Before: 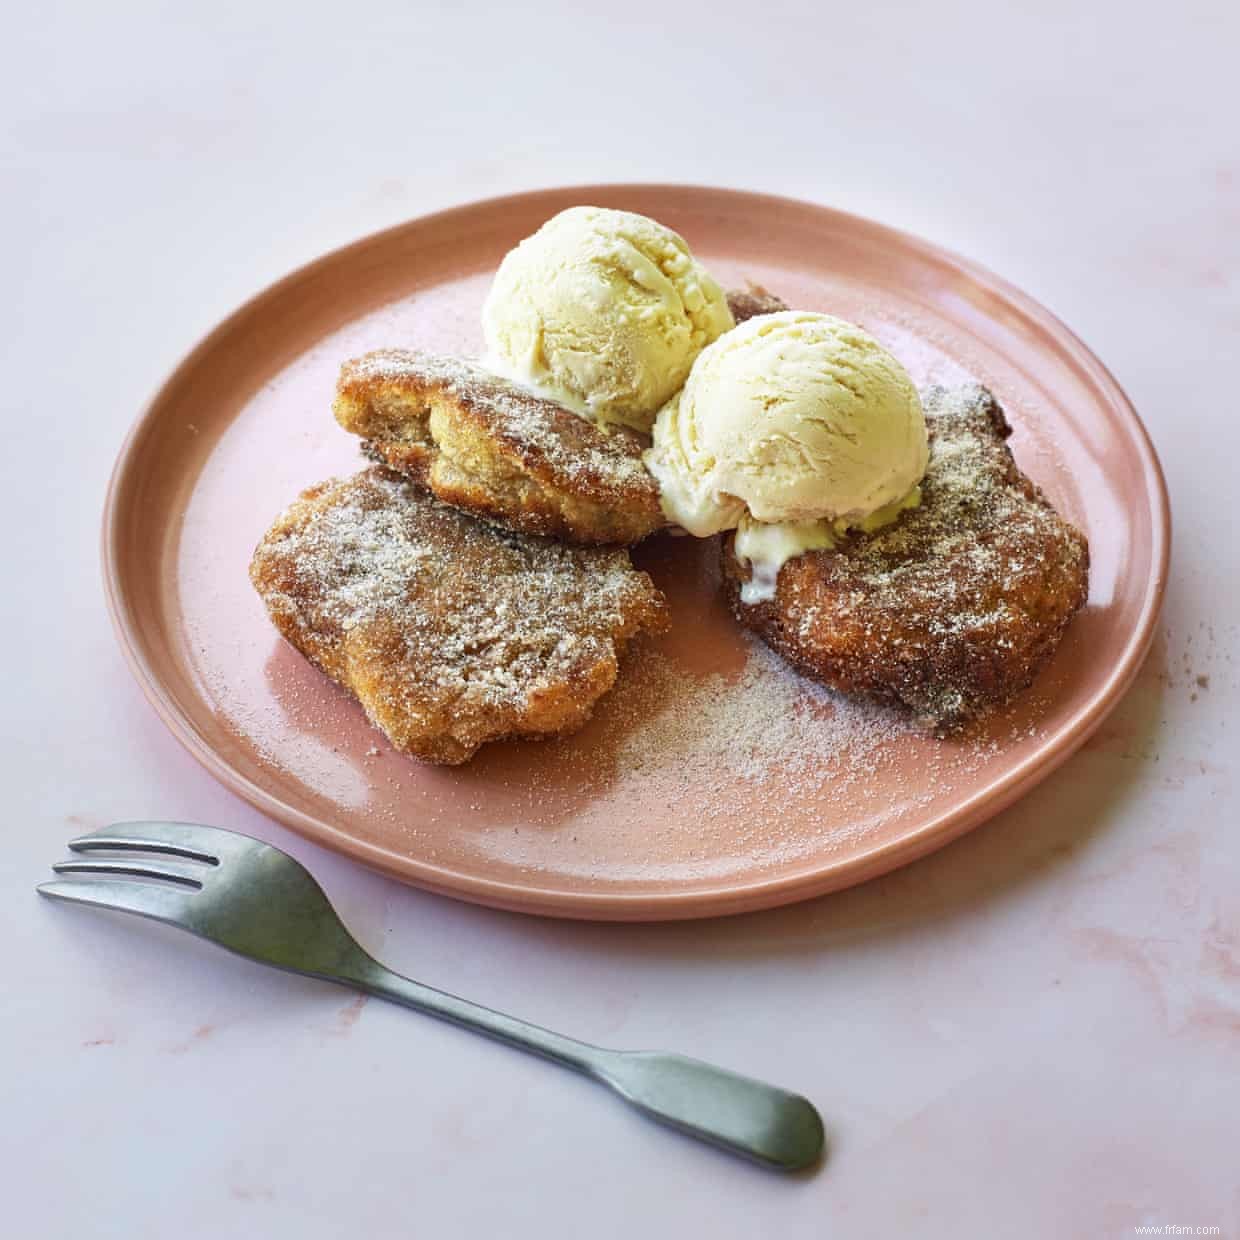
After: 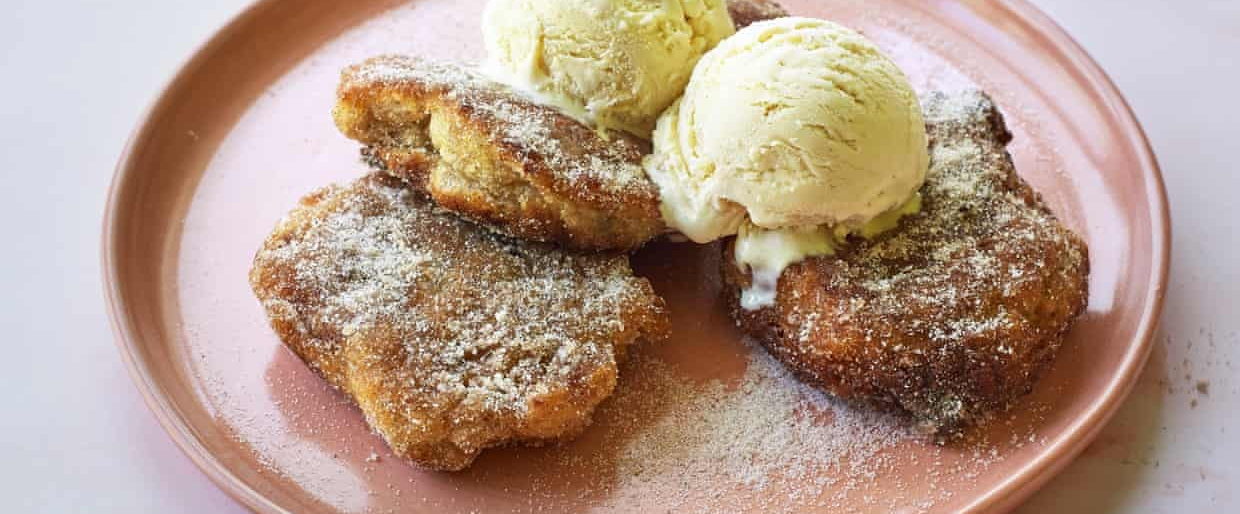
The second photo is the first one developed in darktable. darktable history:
crop and rotate: top 23.736%, bottom 34.783%
